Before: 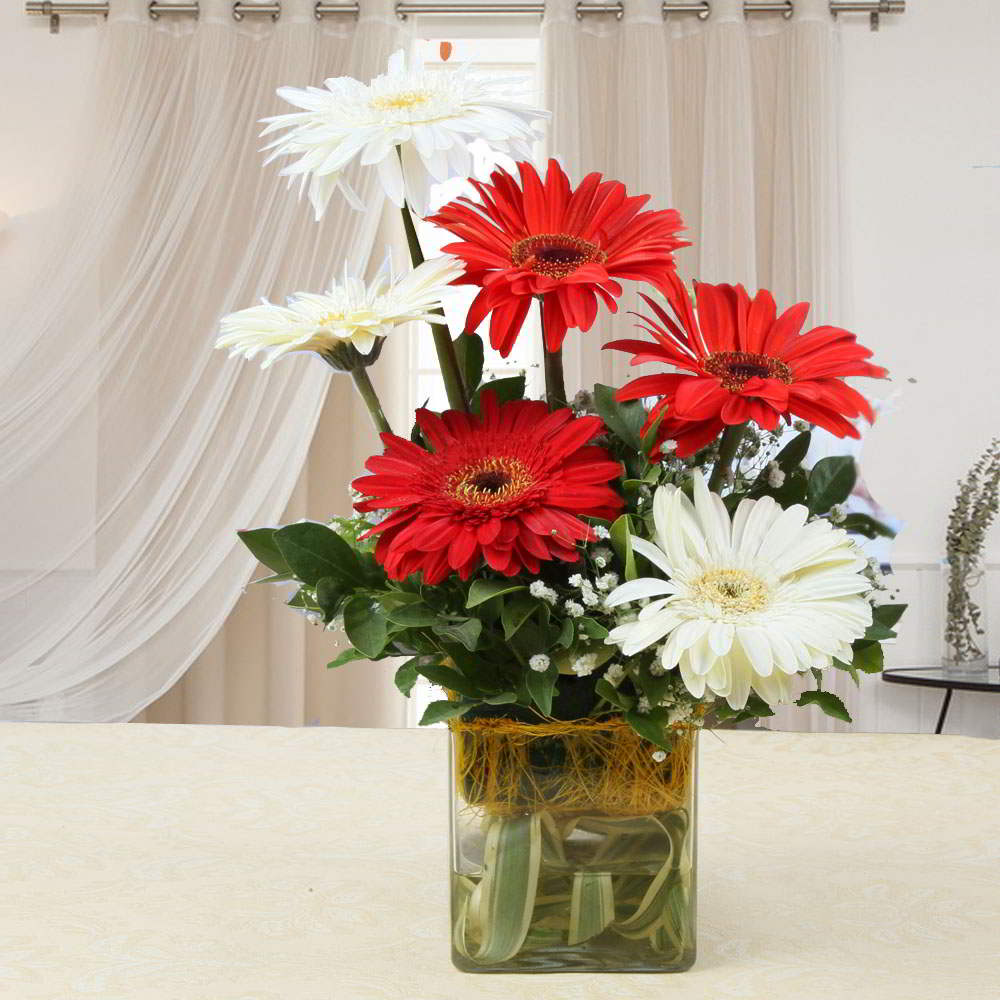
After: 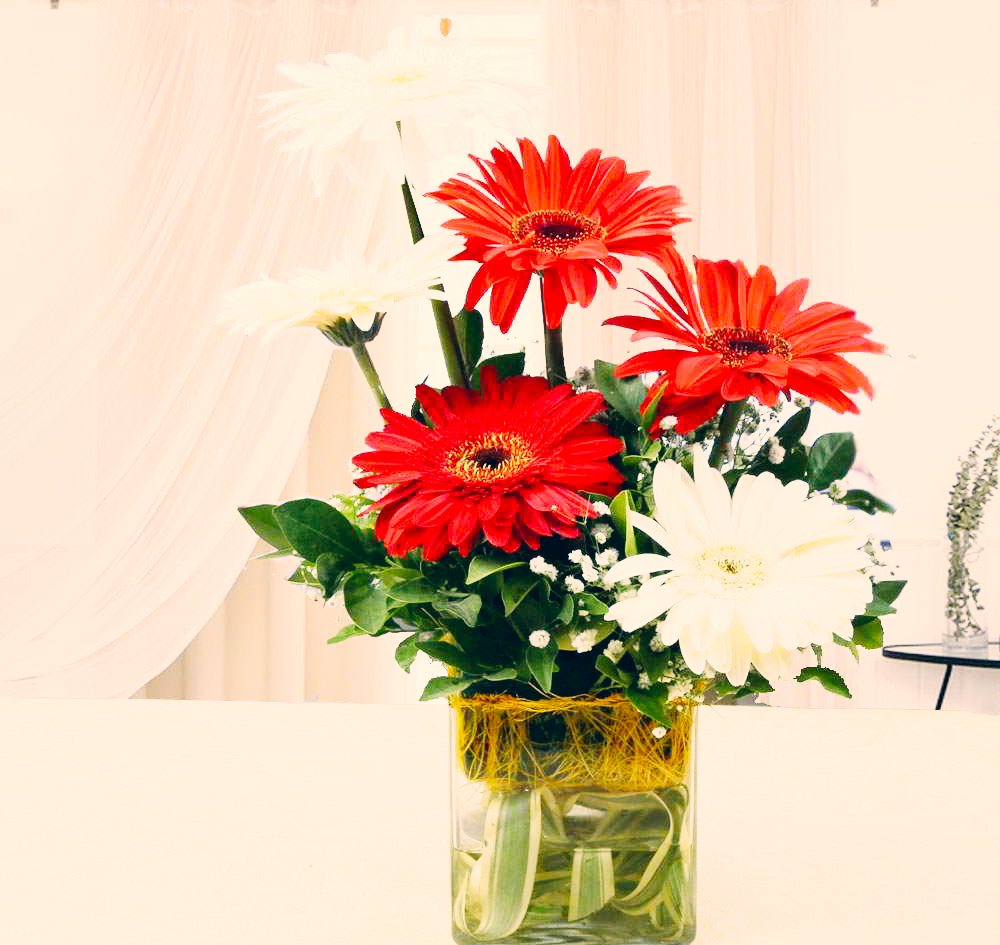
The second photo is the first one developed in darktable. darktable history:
base curve: curves: ch0 [(0, 0) (0, 0.001) (0.001, 0.001) (0.004, 0.002) (0.007, 0.004) (0.015, 0.013) (0.033, 0.045) (0.052, 0.096) (0.075, 0.17) (0.099, 0.241) (0.163, 0.42) (0.219, 0.55) (0.259, 0.616) (0.327, 0.722) (0.365, 0.765) (0.522, 0.873) (0.547, 0.881) (0.689, 0.919) (0.826, 0.952) (1, 1)], preserve colors none
white balance: red 0.925, blue 1.046
crop and rotate: top 2.479%, bottom 3.018%
color correction: highlights a* 10.32, highlights b* 14.66, shadows a* -9.59, shadows b* -15.02
